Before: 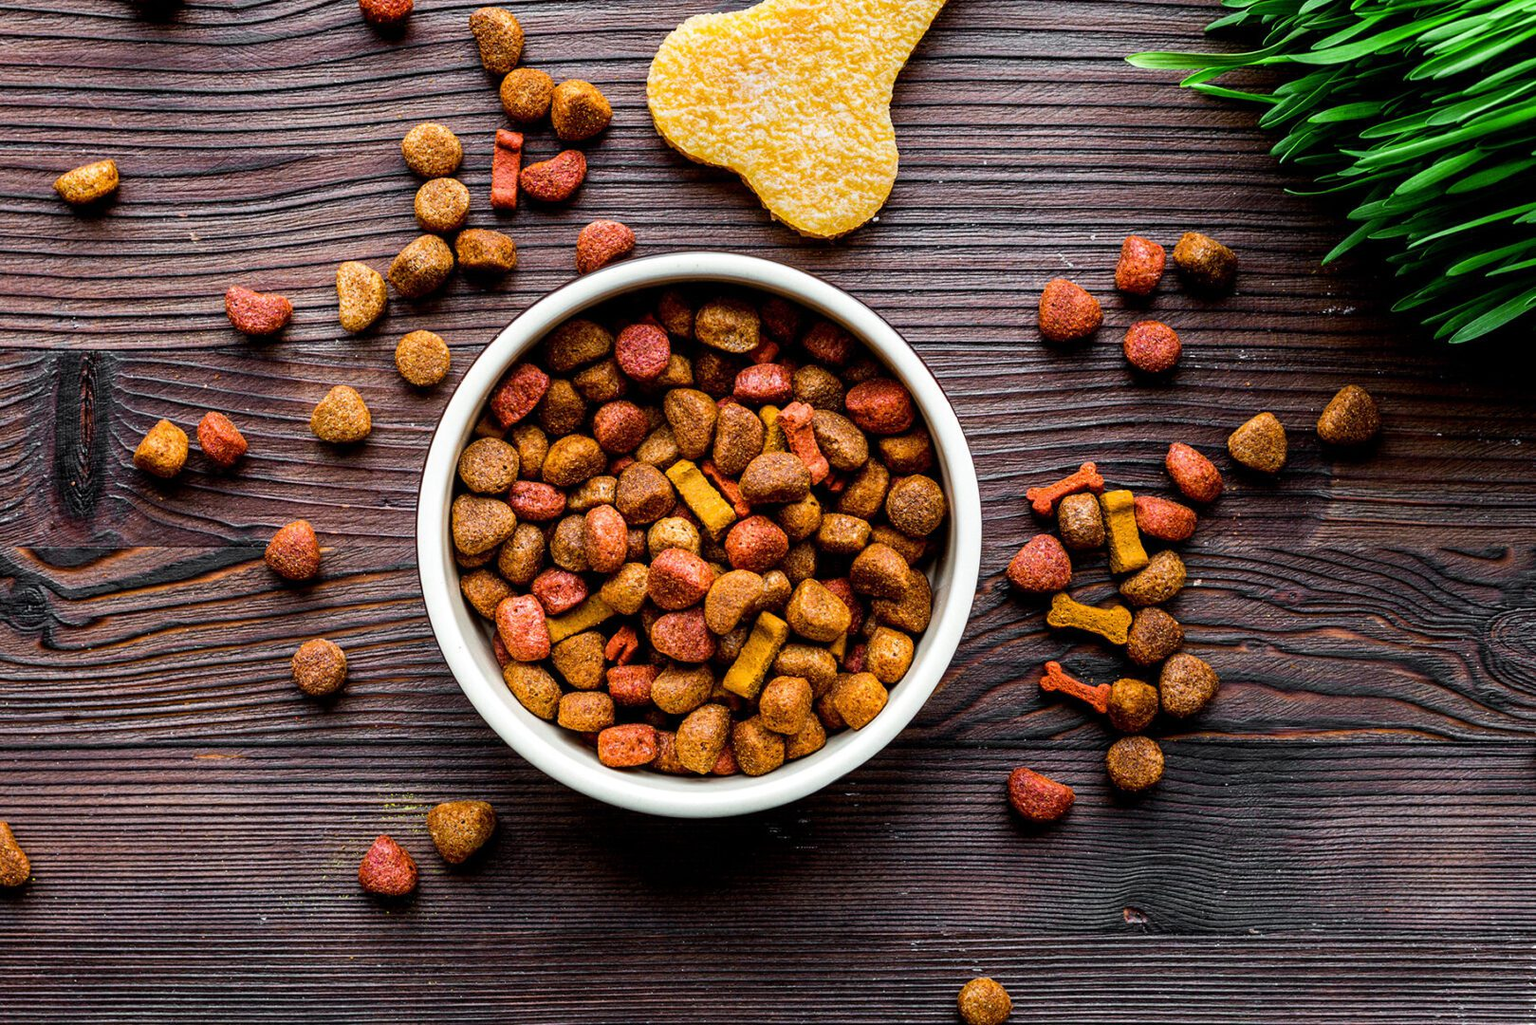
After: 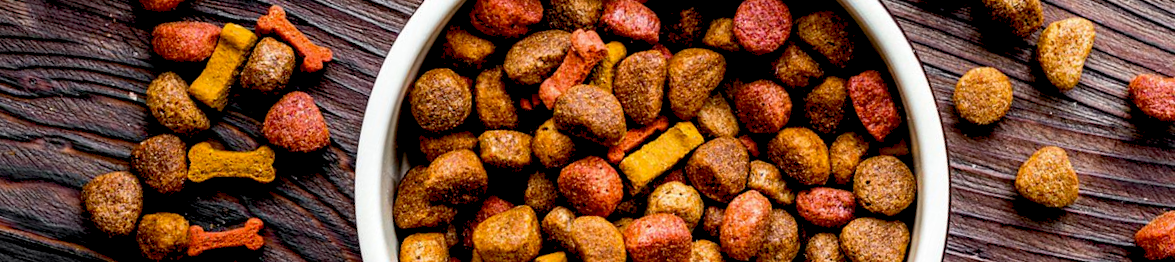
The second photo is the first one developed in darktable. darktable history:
crop and rotate: angle 16.12°, top 30.835%, bottom 35.653%
exposure: black level correction 0.011, compensate highlight preservation false
